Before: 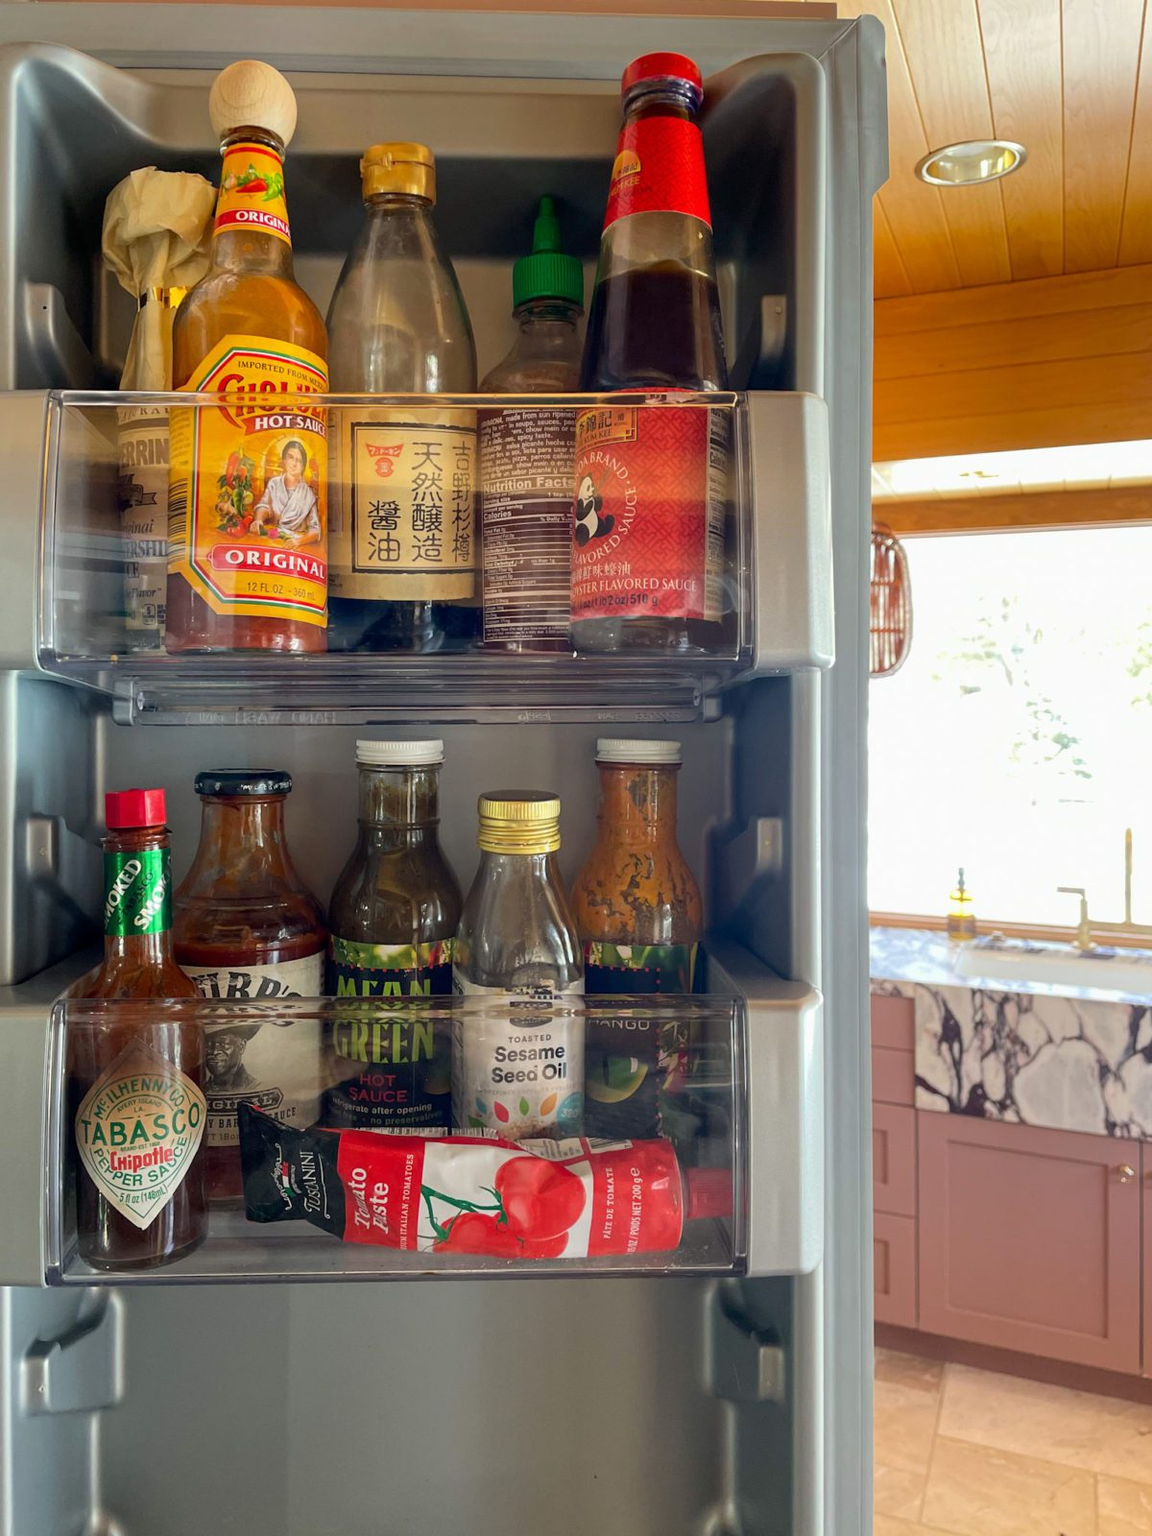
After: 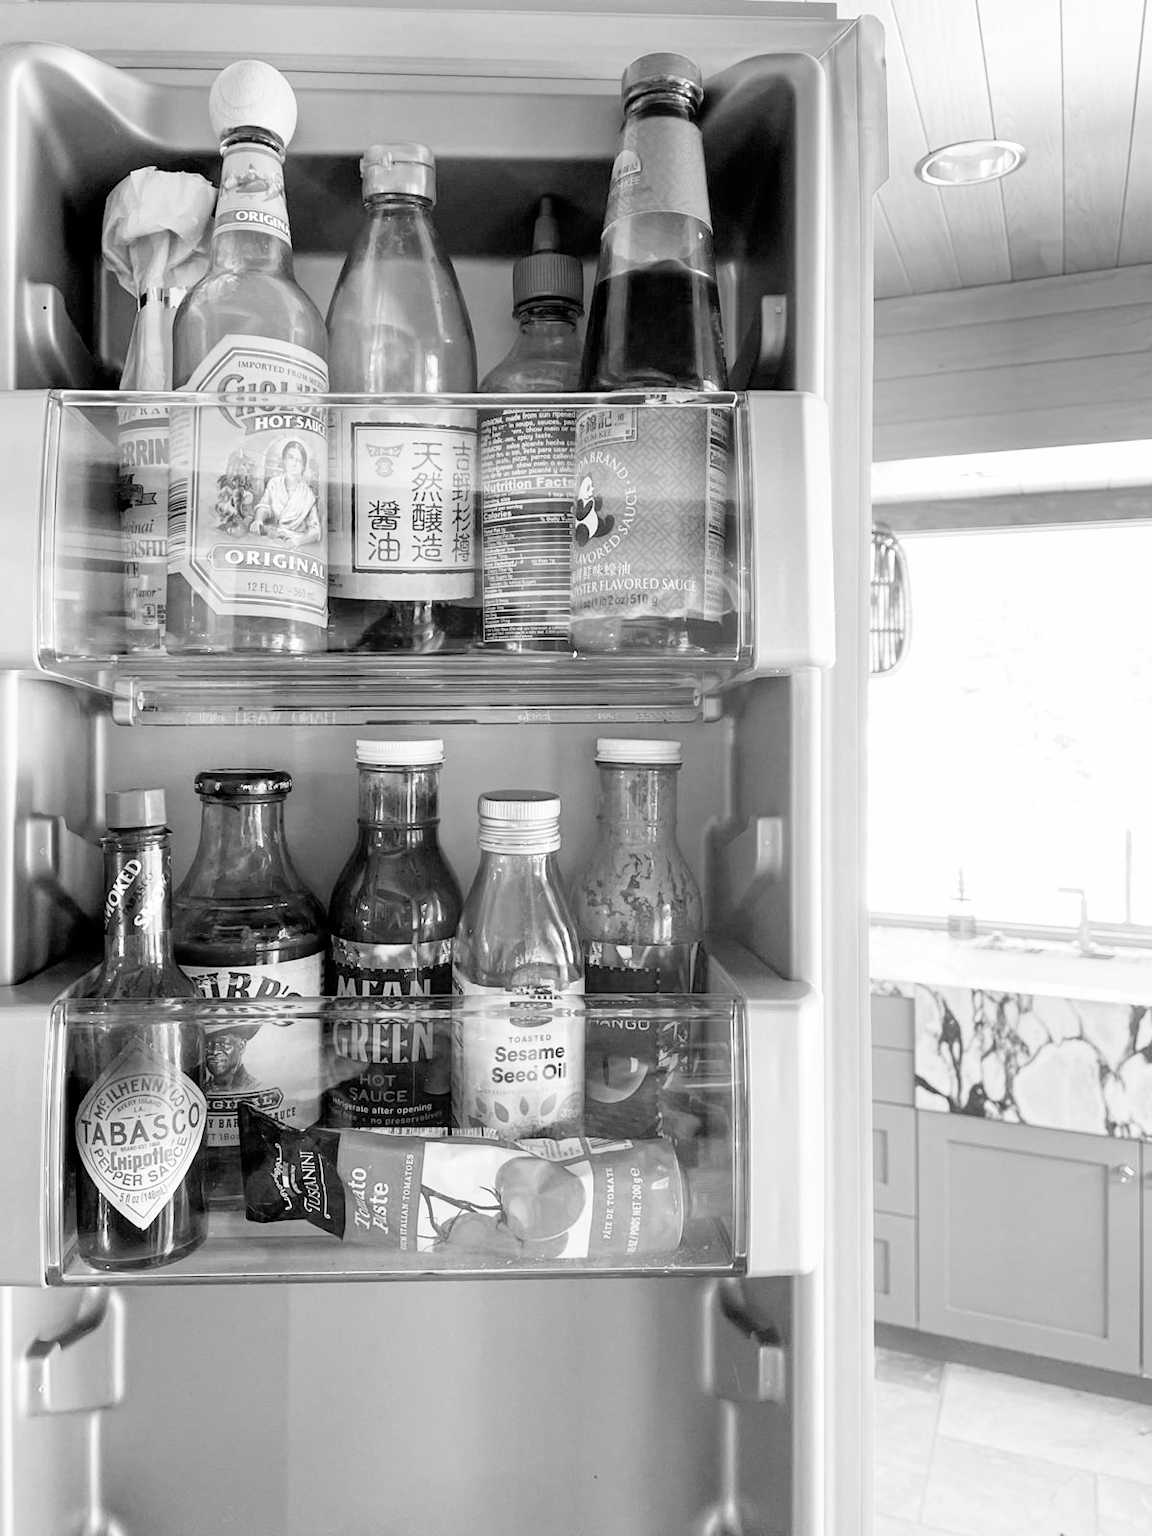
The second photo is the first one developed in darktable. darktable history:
exposure: black level correction 0, exposure 1.625 EV, compensate exposure bias true, compensate highlight preservation false
color calibration: output gray [0.21, 0.42, 0.37, 0], gray › normalize channels true, illuminant same as pipeline (D50), adaptation XYZ, x 0.346, y 0.359, gamut compression 0
filmic rgb: black relative exposure -7.75 EV, white relative exposure 4.4 EV, threshold 3 EV, target black luminance 0%, hardness 3.76, latitude 50.51%, contrast 1.074, highlights saturation mix 10%, shadows ↔ highlights balance -0.22%, color science v4 (2020), enable highlight reconstruction true
